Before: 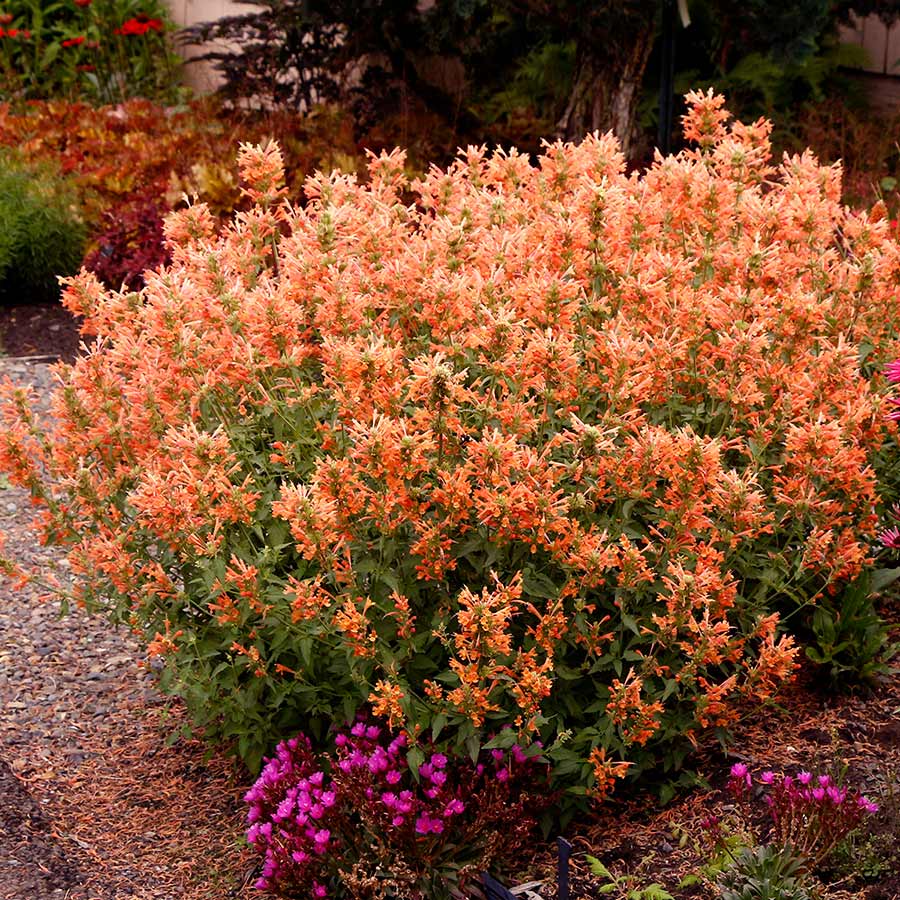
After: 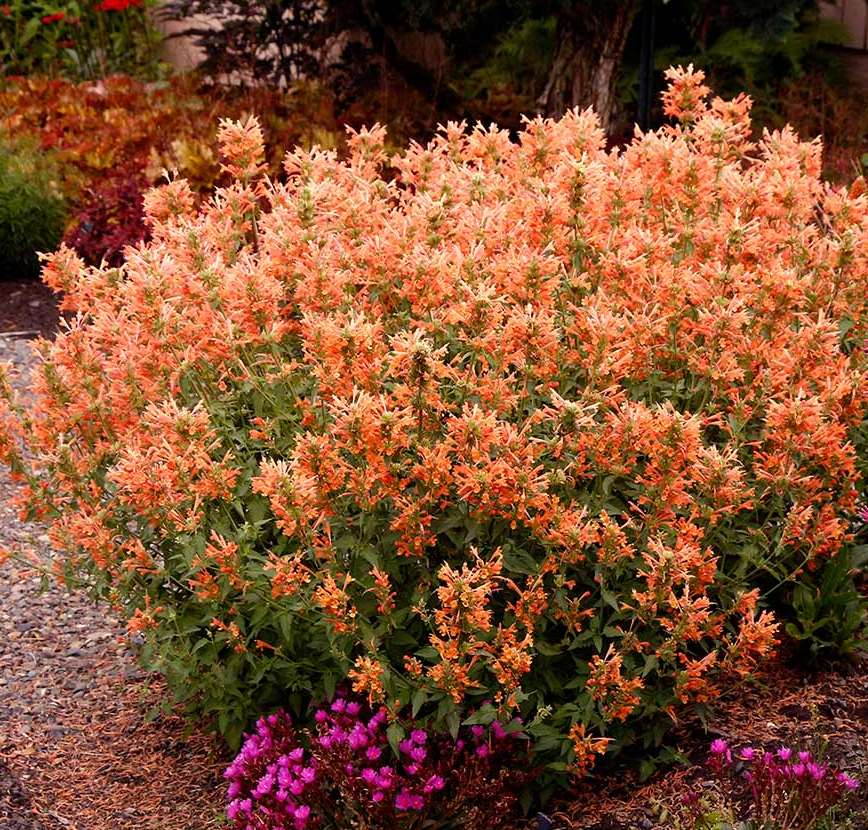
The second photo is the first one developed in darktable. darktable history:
crop: left 2.259%, top 2.771%, right 0.726%, bottom 4.911%
